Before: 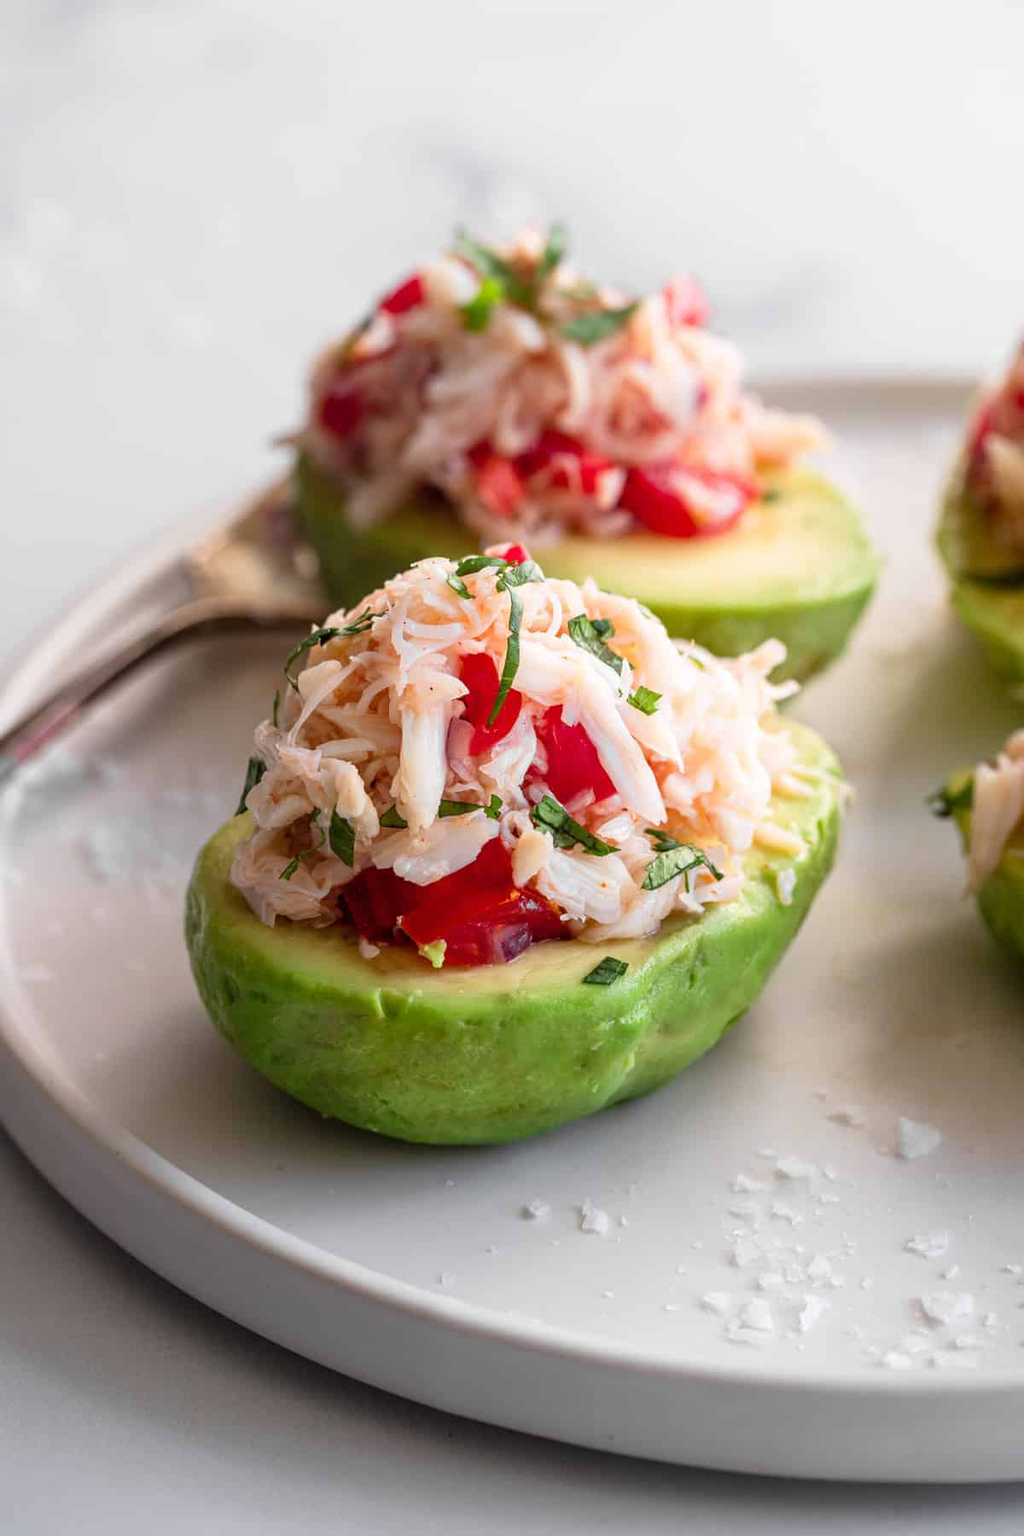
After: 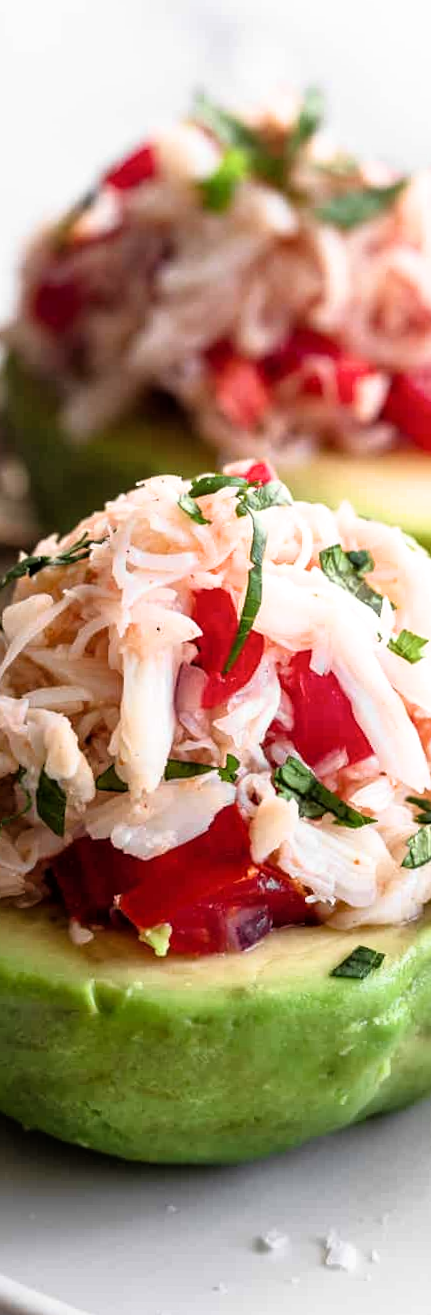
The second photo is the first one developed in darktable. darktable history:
crop and rotate: left 29.476%, top 10.214%, right 35.32%, bottom 17.333%
filmic rgb: white relative exposure 2.34 EV, hardness 6.59
rotate and perspective: rotation 0.8°, automatic cropping off
